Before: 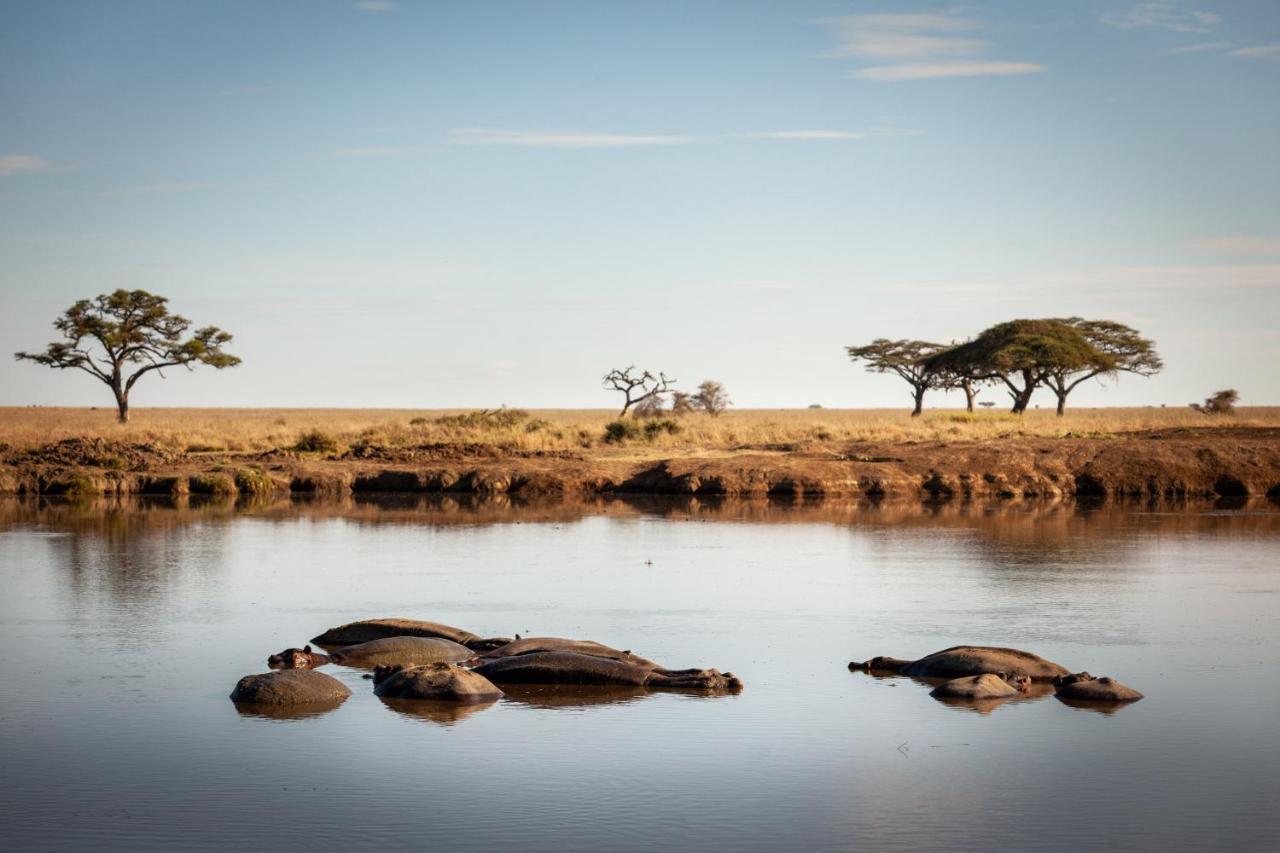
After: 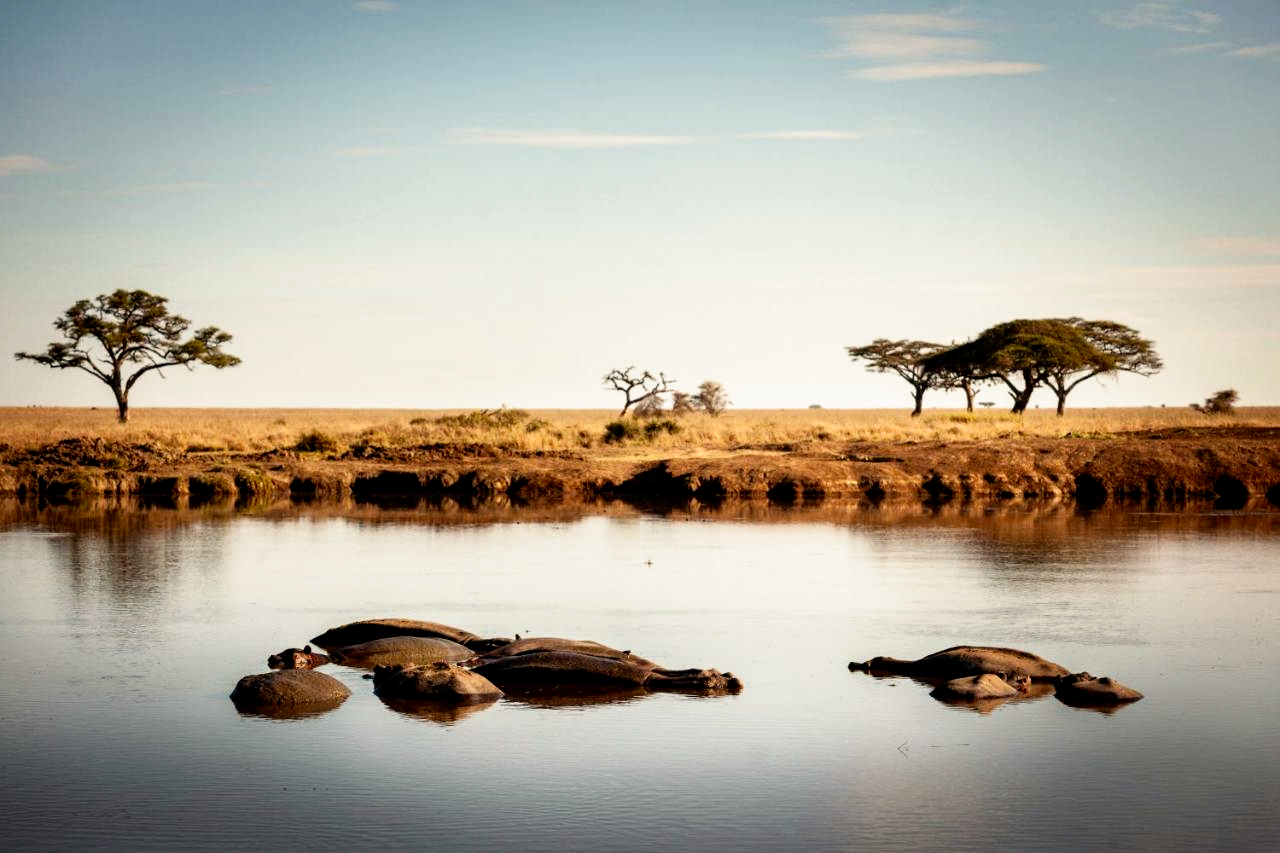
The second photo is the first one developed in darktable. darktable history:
white balance: red 1.045, blue 0.932
filmic rgb: black relative exposure -8.7 EV, white relative exposure 2.7 EV, threshold 3 EV, target black luminance 0%, hardness 6.25, latitude 75%, contrast 1.325, highlights saturation mix -5%, preserve chrominance no, color science v5 (2021), iterations of high-quality reconstruction 0, enable highlight reconstruction true
